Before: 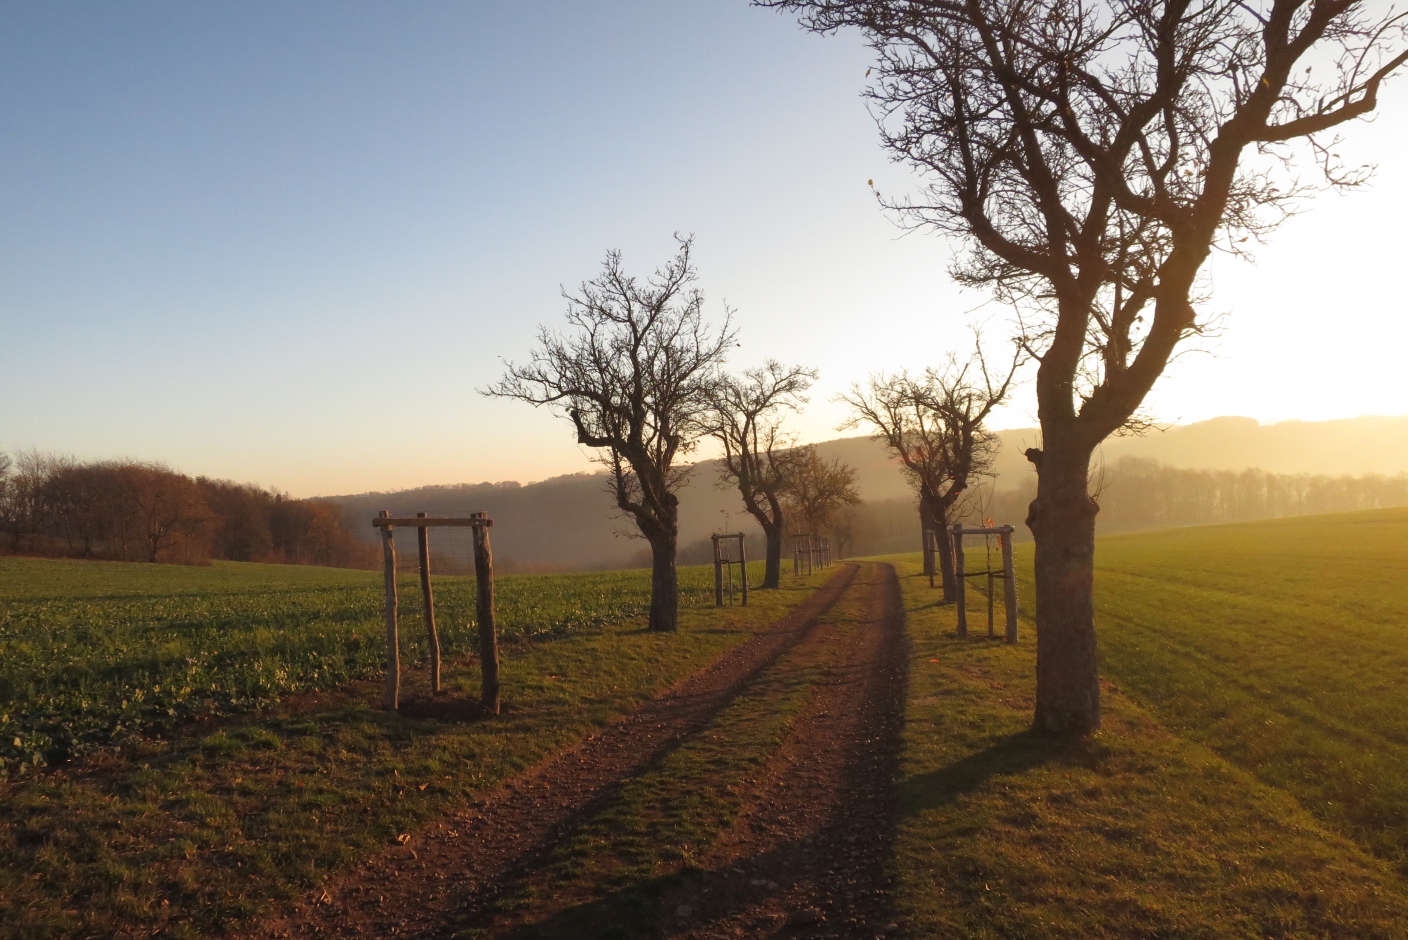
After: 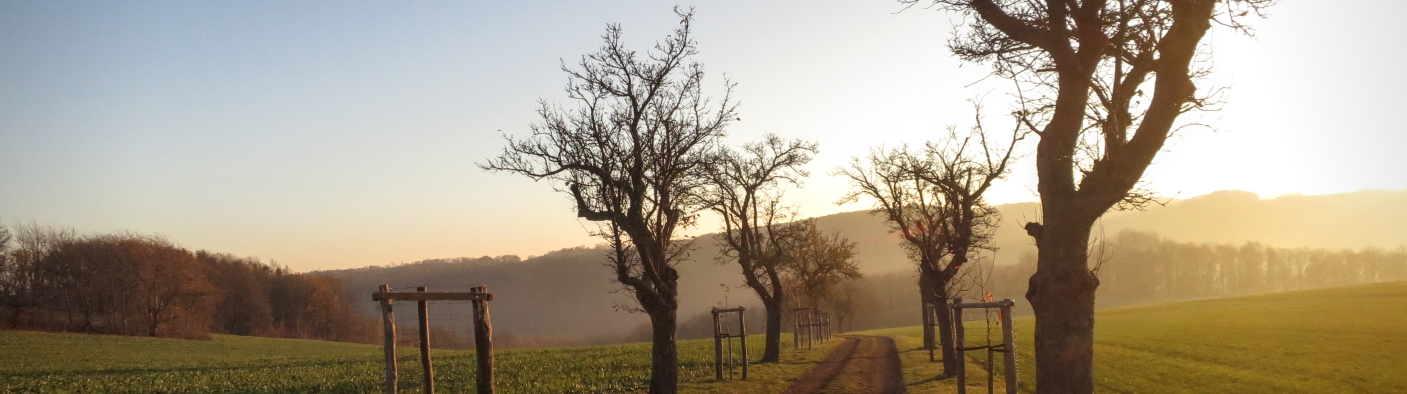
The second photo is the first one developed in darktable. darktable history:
crop and rotate: top 24.253%, bottom 33.817%
local contrast: detail 130%
vignetting: saturation 0
